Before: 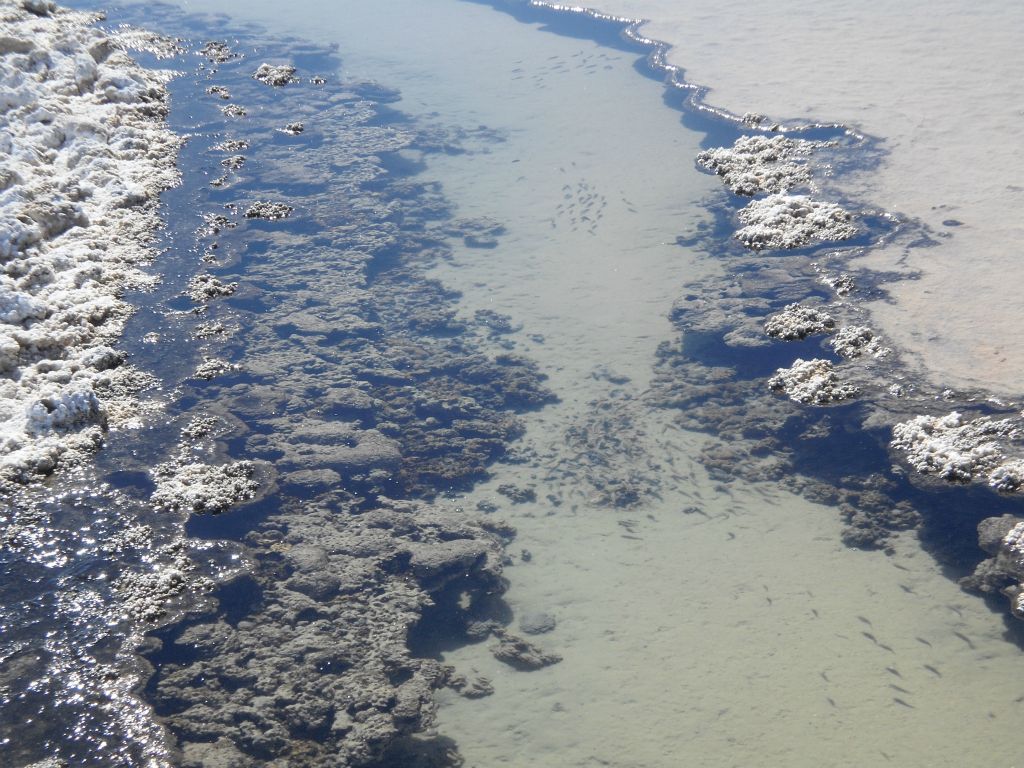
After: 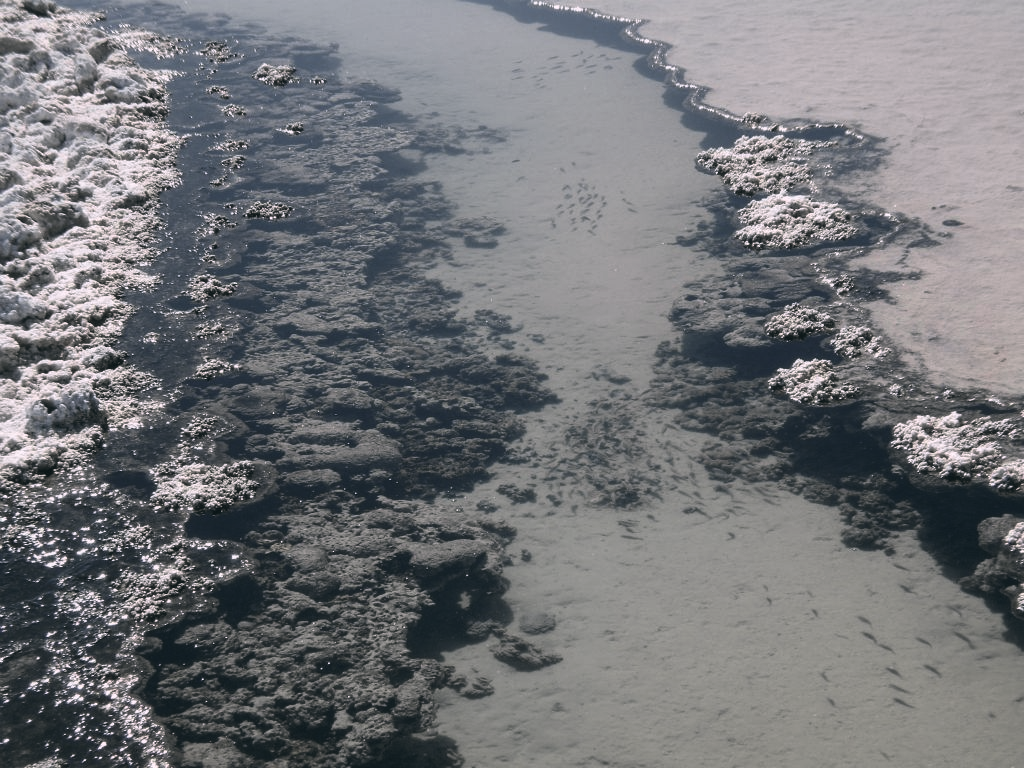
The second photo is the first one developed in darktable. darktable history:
color zones: curves: ch1 [(0, 0.34) (0.143, 0.164) (0.286, 0.152) (0.429, 0.176) (0.571, 0.173) (0.714, 0.188) (0.857, 0.199) (1, 0.34)]
color balance: lift [1.016, 0.983, 1, 1.017], gamma [0.78, 1.018, 1.043, 0.957], gain [0.786, 1.063, 0.937, 1.017], input saturation 118.26%, contrast 13.43%, contrast fulcrum 21.62%, output saturation 82.76%
